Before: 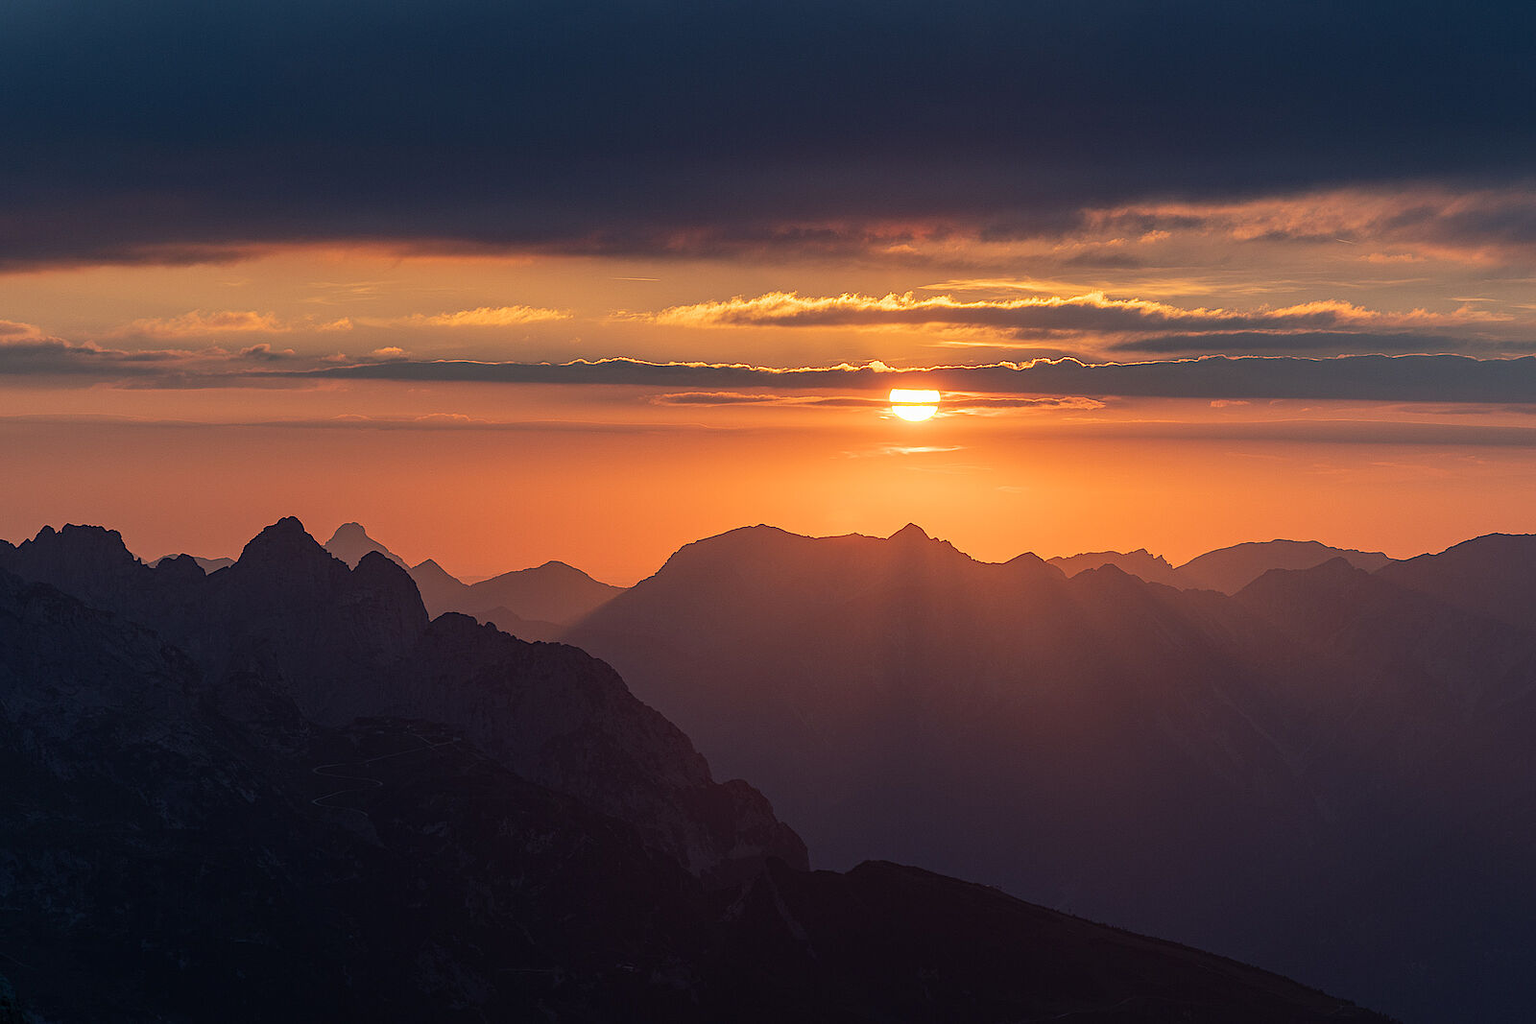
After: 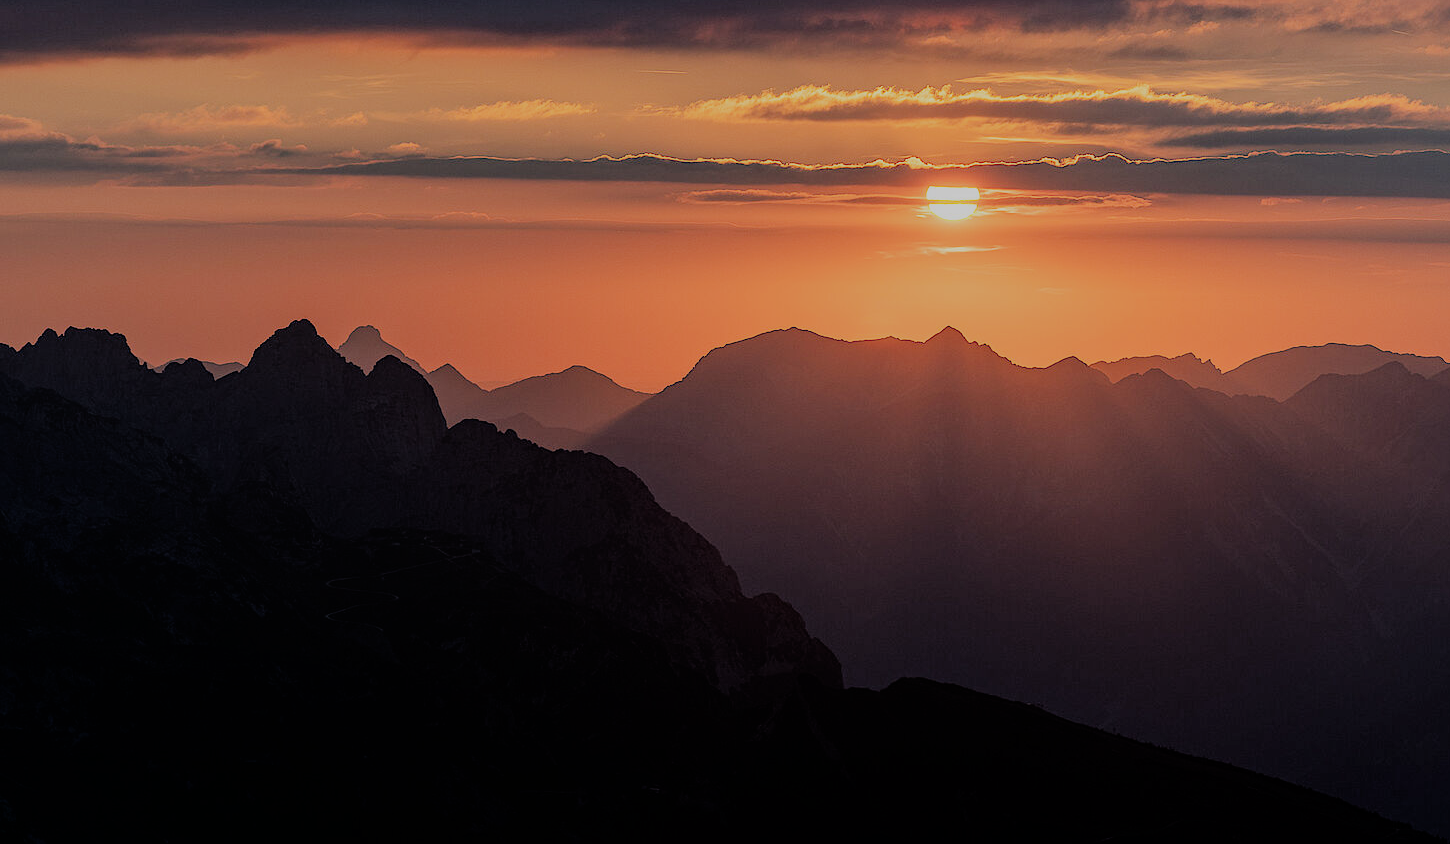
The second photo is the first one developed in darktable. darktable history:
local contrast: detail 109%
filmic rgb: black relative exposure -6.21 EV, white relative exposure 6.98 EV, hardness 2.25
crop: top 20.59%, right 9.332%, bottom 0.3%
